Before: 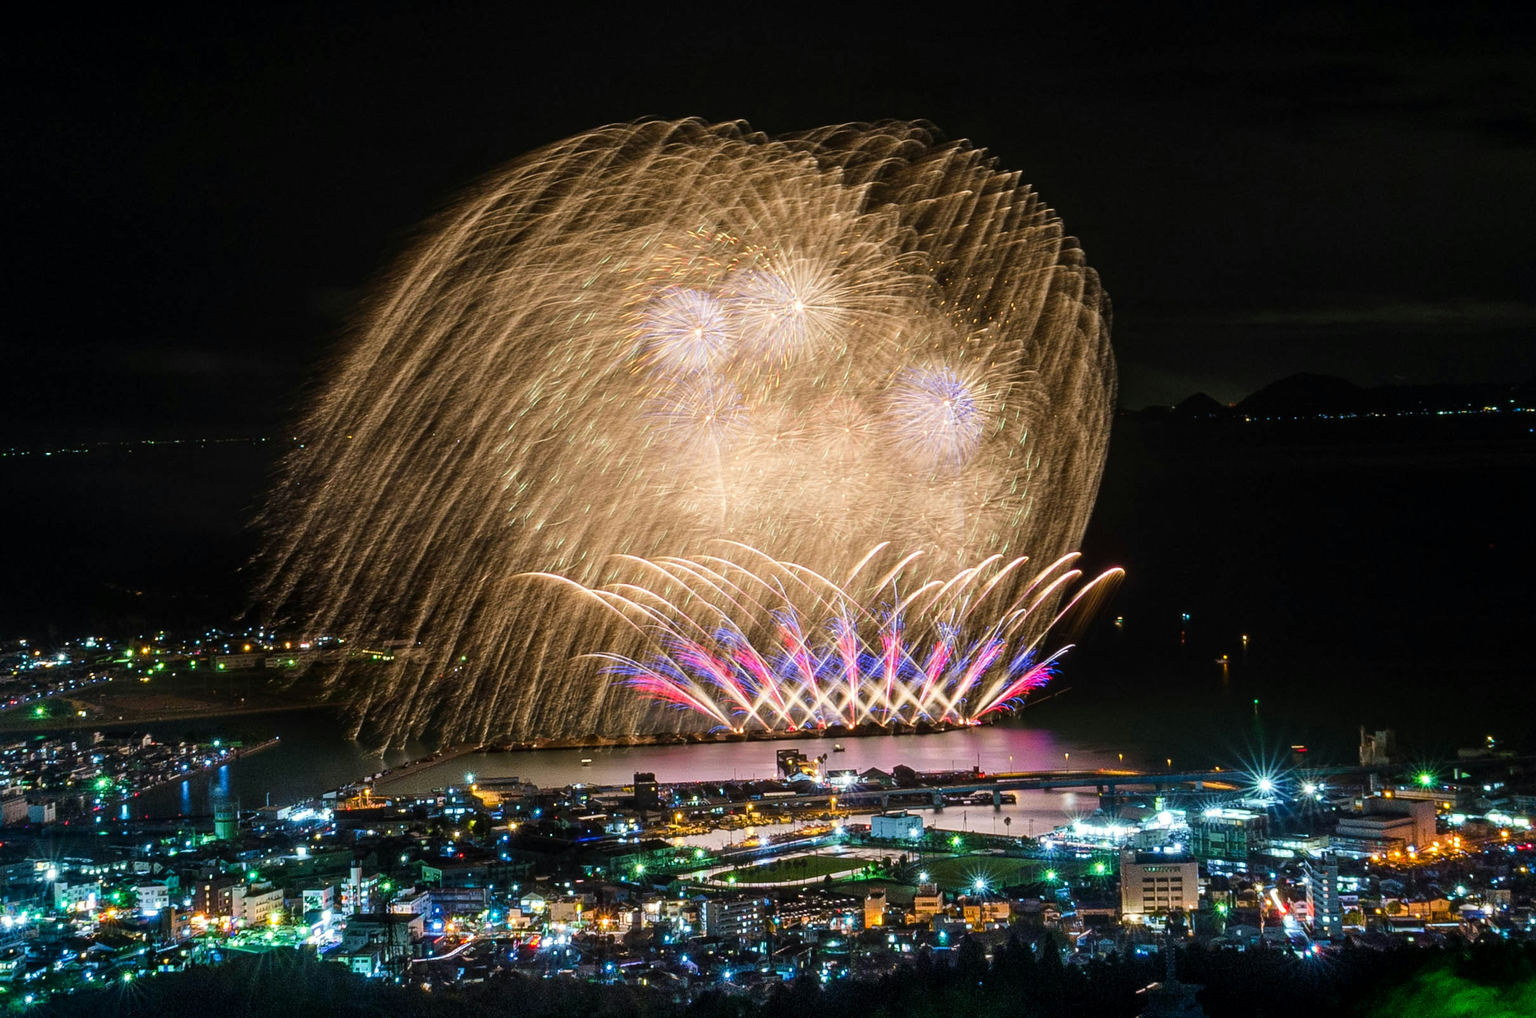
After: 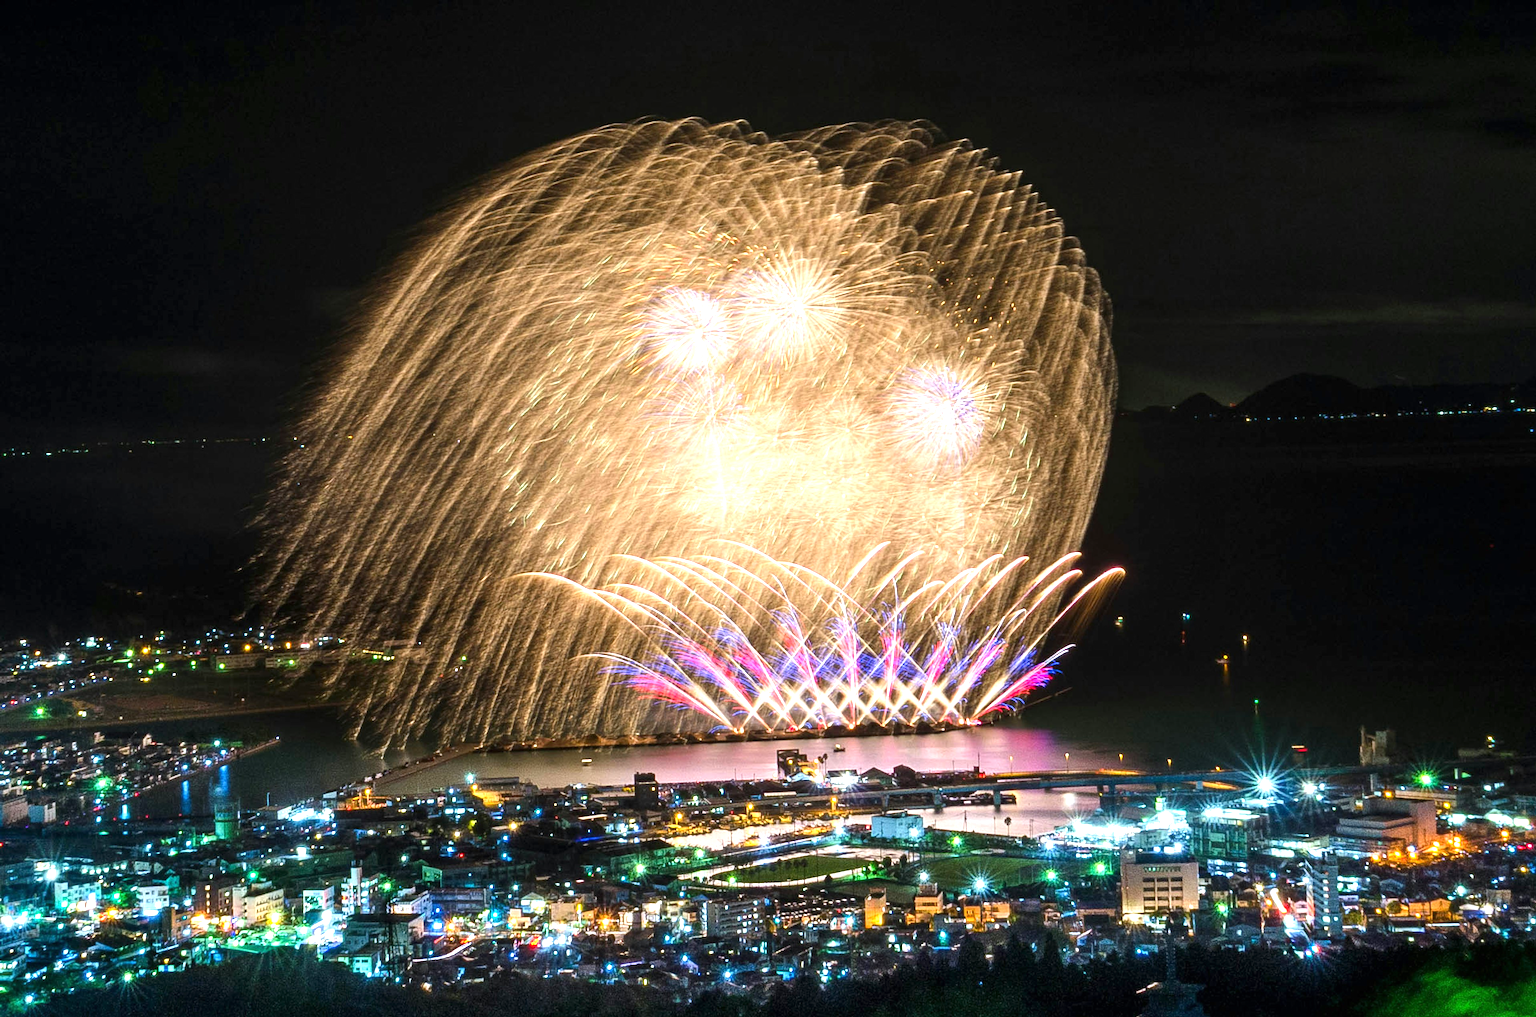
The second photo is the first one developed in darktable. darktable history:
exposure: black level correction 0, exposure 0.891 EV, compensate highlight preservation false
